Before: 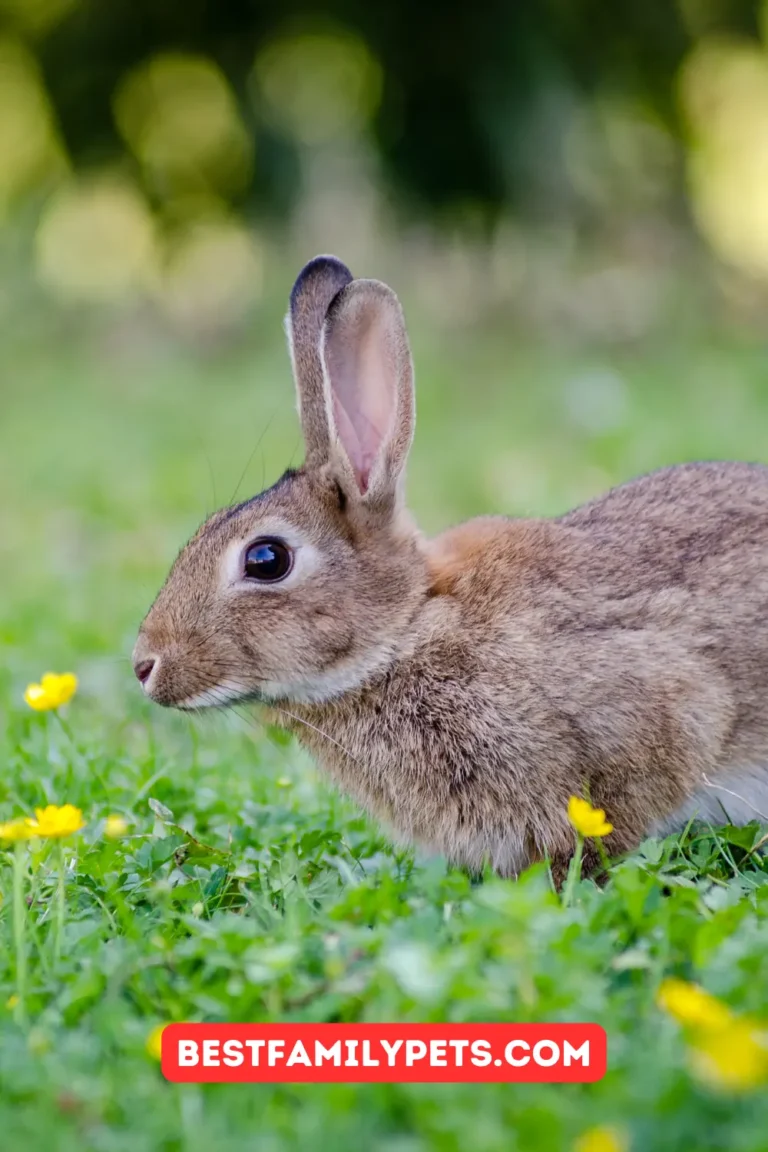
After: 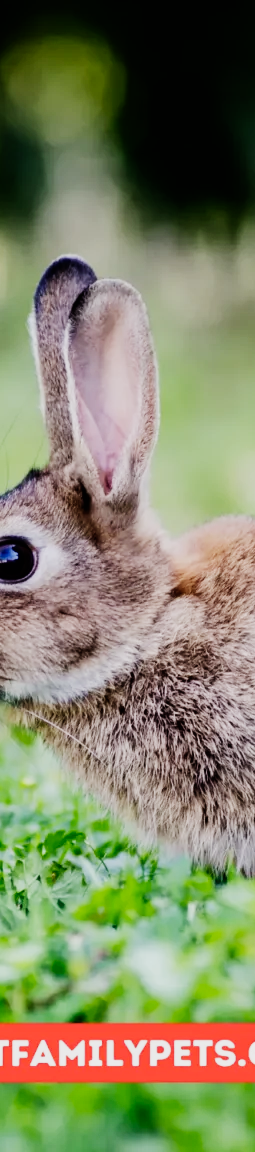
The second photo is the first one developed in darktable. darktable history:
crop: left 33.36%, right 33.36%
tone equalizer: -8 EV -0.417 EV, -7 EV -0.389 EV, -6 EV -0.333 EV, -5 EV -0.222 EV, -3 EV 0.222 EV, -2 EV 0.333 EV, -1 EV 0.389 EV, +0 EV 0.417 EV, edges refinement/feathering 500, mask exposure compensation -1.57 EV, preserve details no
sigmoid: contrast 1.7, skew -0.2, preserve hue 0%, red attenuation 0.1, red rotation 0.035, green attenuation 0.1, green rotation -0.017, blue attenuation 0.15, blue rotation -0.052, base primaries Rec2020
